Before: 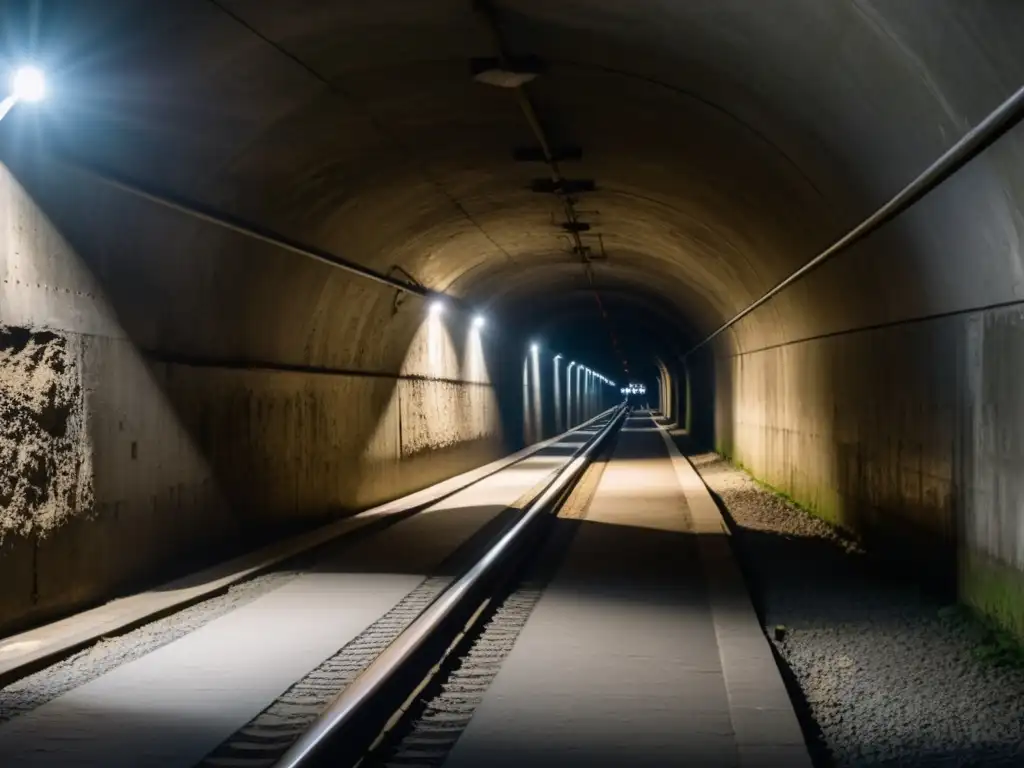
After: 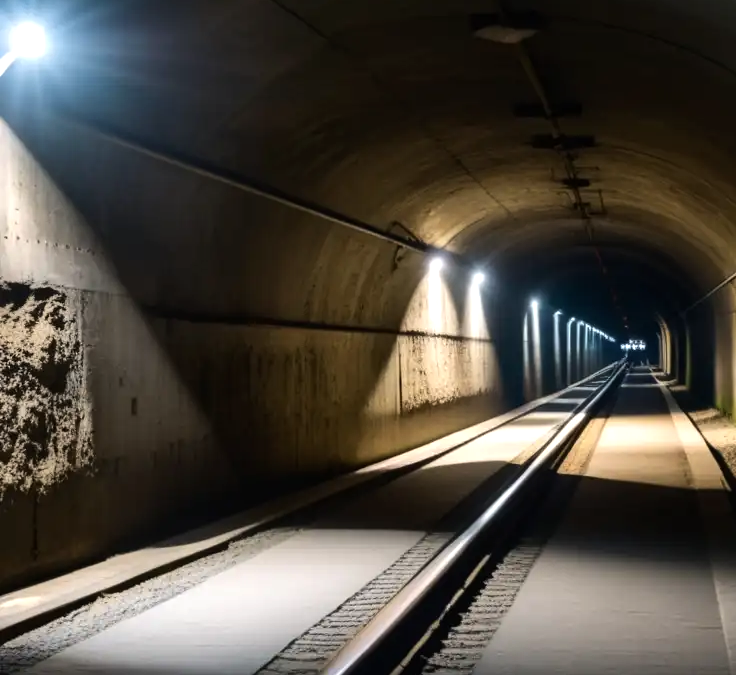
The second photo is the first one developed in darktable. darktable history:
crop: top 5.803%, right 27.864%, bottom 5.804%
tone equalizer: -8 EV -0.417 EV, -7 EV -0.389 EV, -6 EV -0.333 EV, -5 EV -0.222 EV, -3 EV 0.222 EV, -2 EV 0.333 EV, -1 EV 0.389 EV, +0 EV 0.417 EV, edges refinement/feathering 500, mask exposure compensation -1.57 EV, preserve details no
